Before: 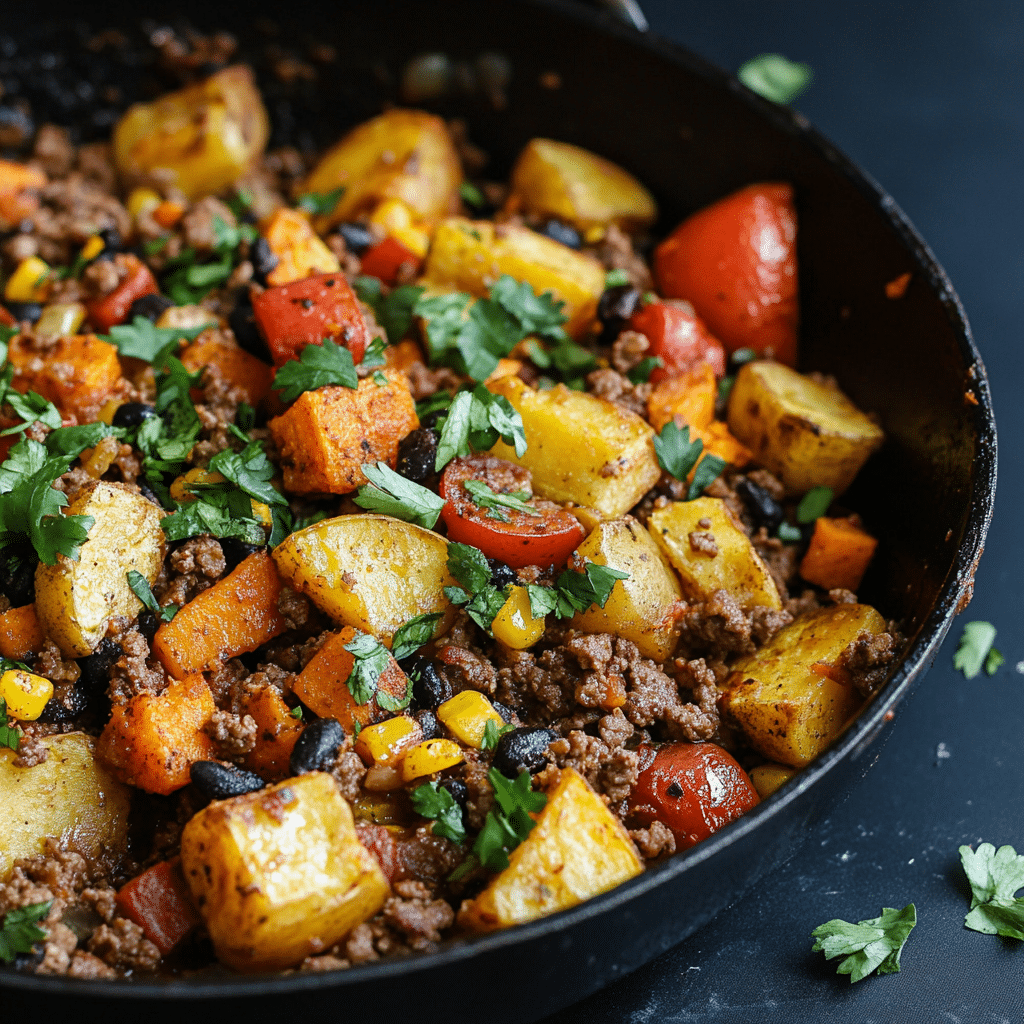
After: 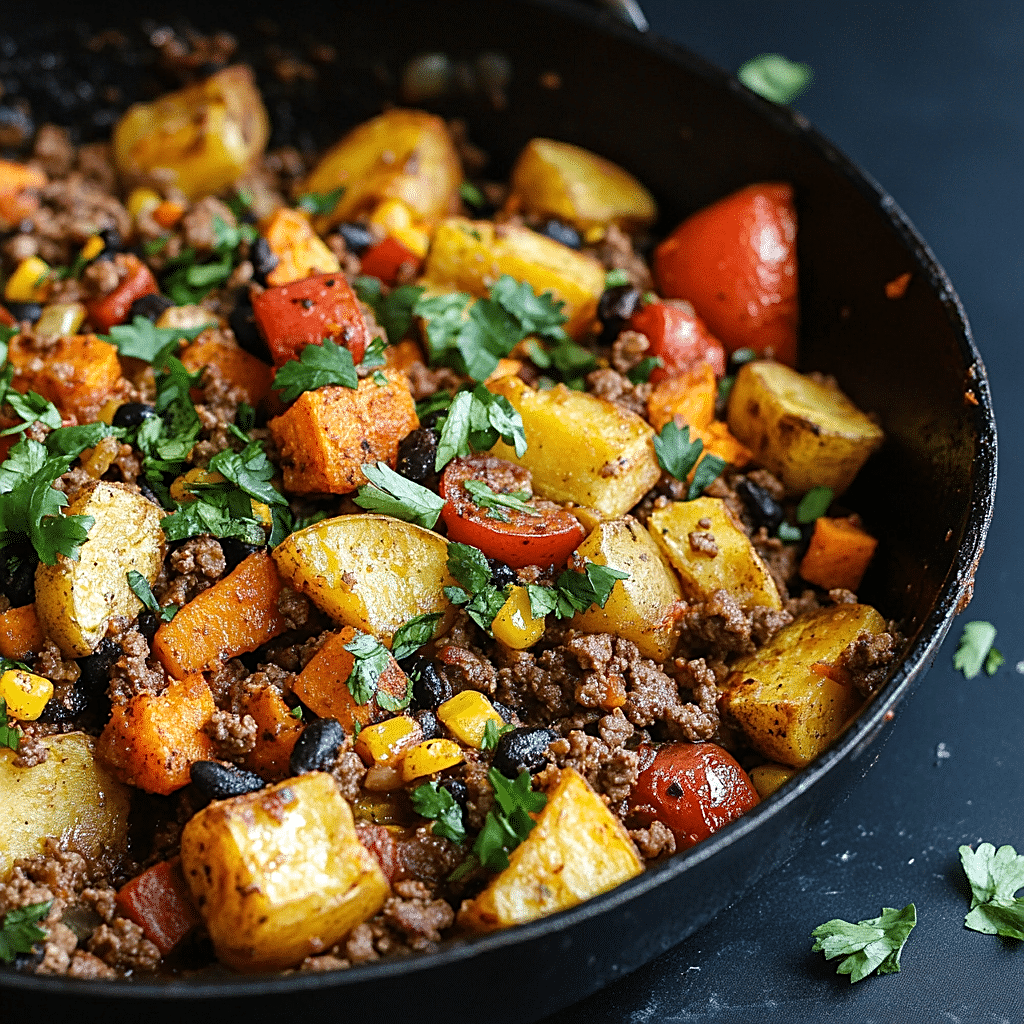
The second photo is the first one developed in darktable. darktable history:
exposure: exposure 0.128 EV, compensate exposure bias true, compensate highlight preservation false
sharpen: on, module defaults
